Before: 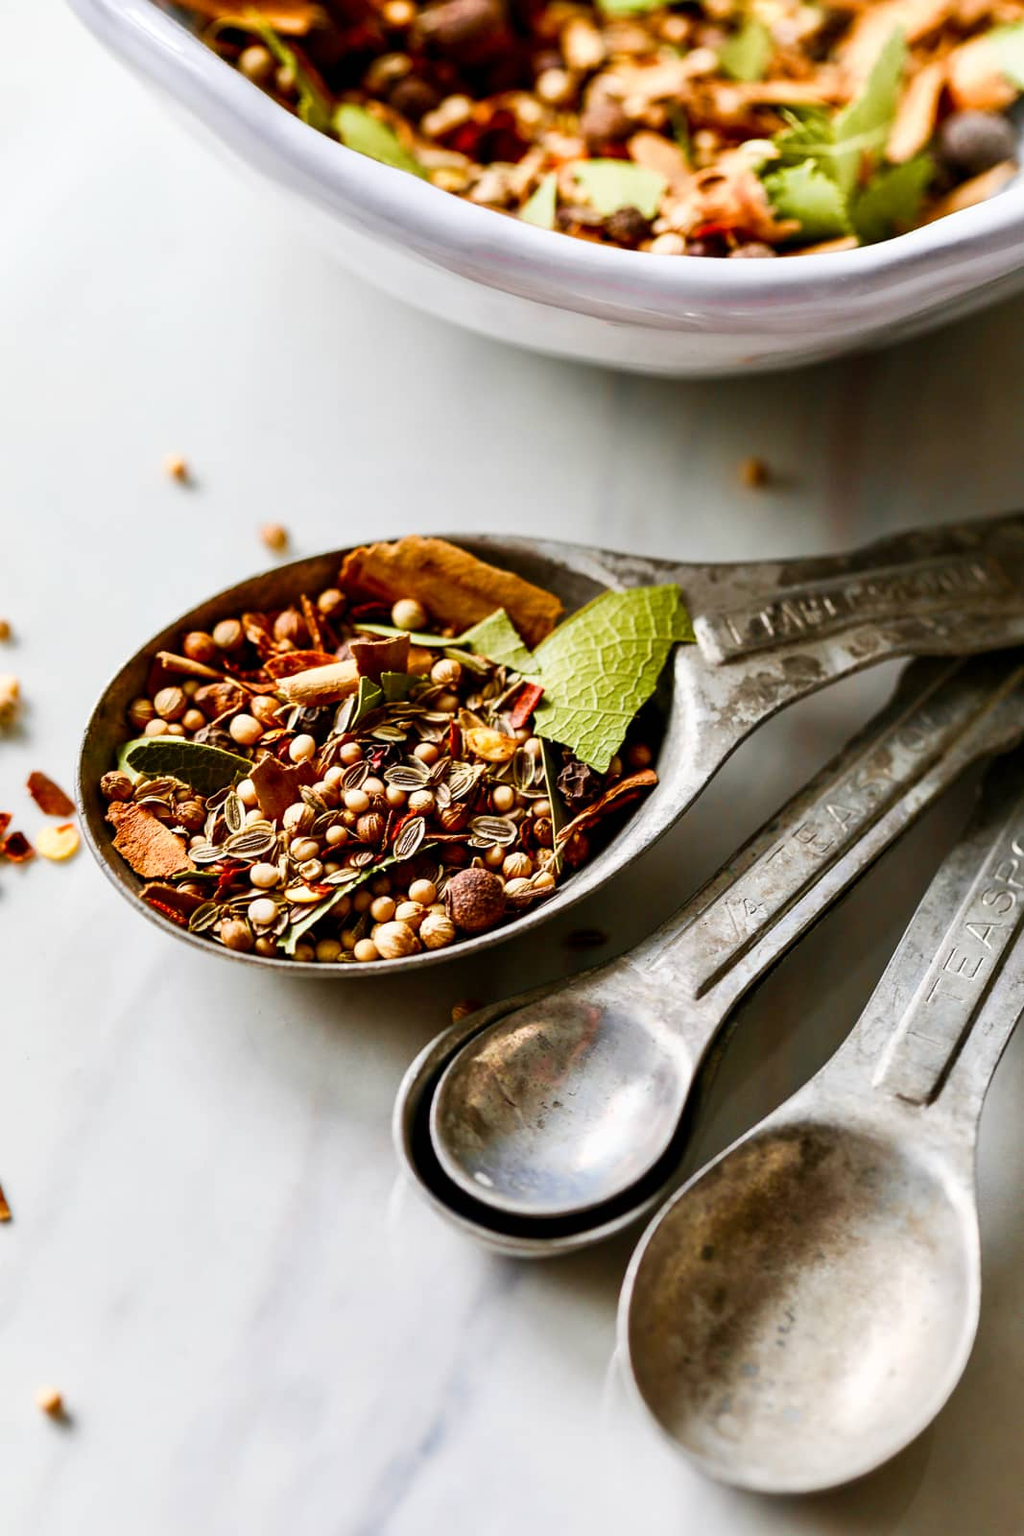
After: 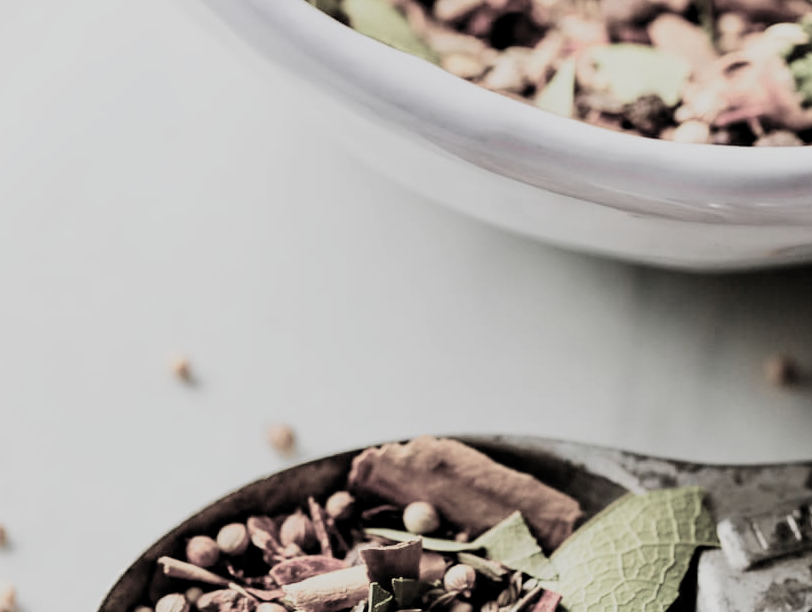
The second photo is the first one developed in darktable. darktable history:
filmic rgb: black relative exposure -5.04 EV, white relative exposure 3.96 EV, threshold 2.99 EV, hardness 2.88, contrast 1.199, highlights saturation mix -29.7%, color science v5 (2021), contrast in shadows safe, contrast in highlights safe, enable highlight reconstruction true
crop: left 0.538%, top 7.651%, right 23.313%, bottom 54.067%
